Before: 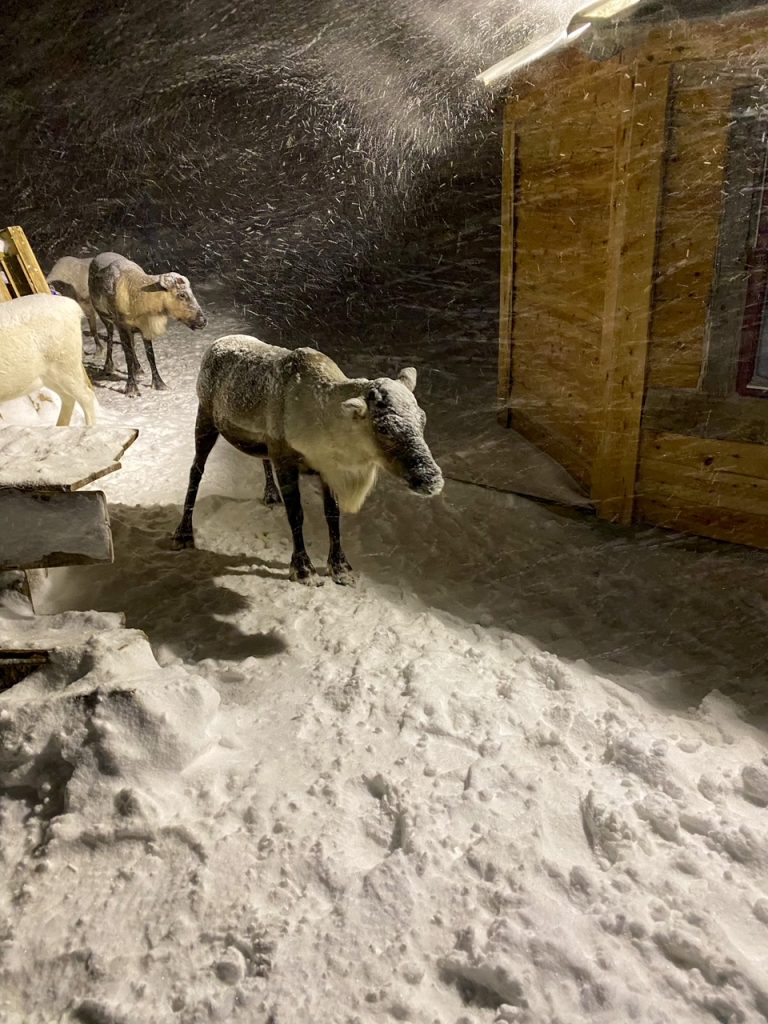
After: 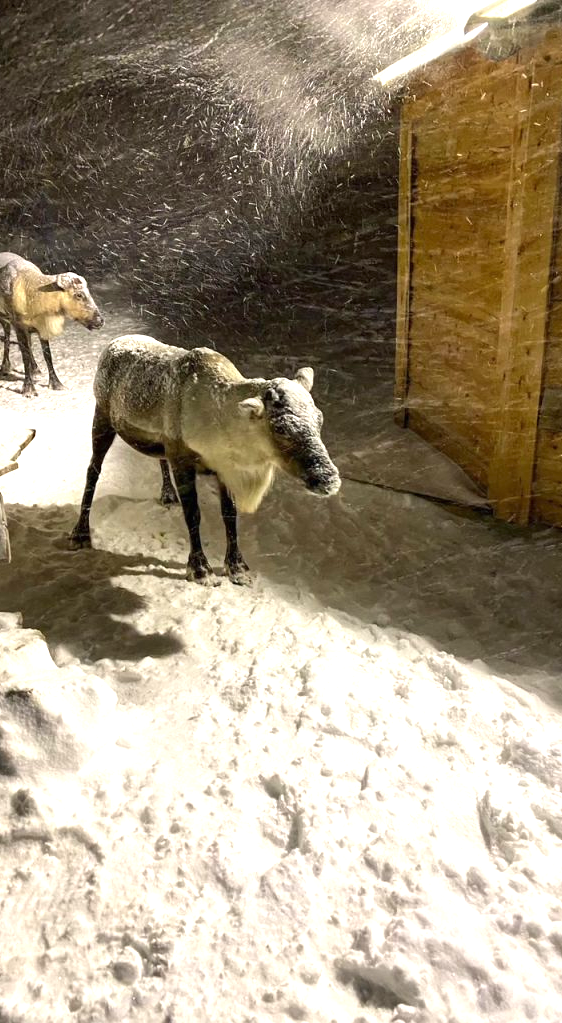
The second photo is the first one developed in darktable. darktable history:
exposure: black level correction 0, exposure 0.9 EV, compensate highlight preservation false
crop: left 13.443%, right 13.31%
